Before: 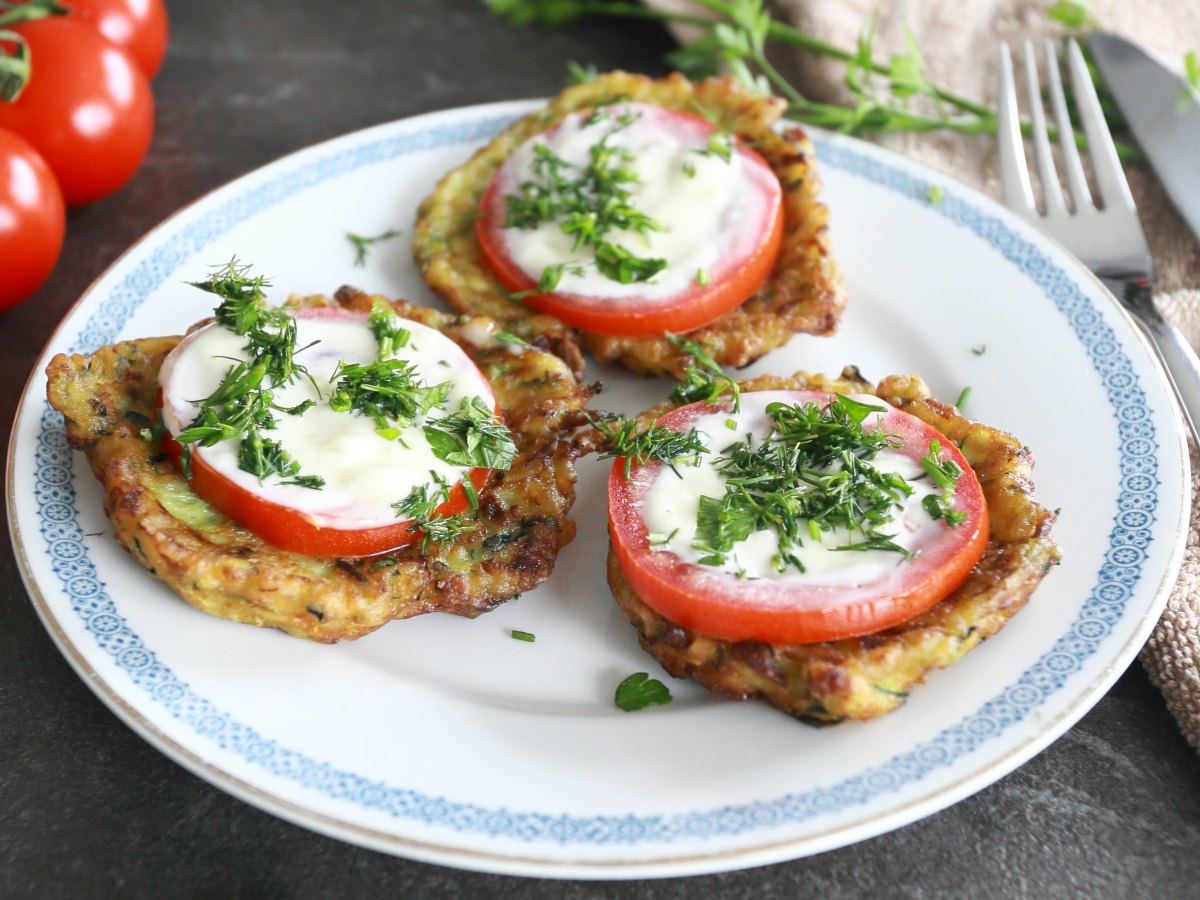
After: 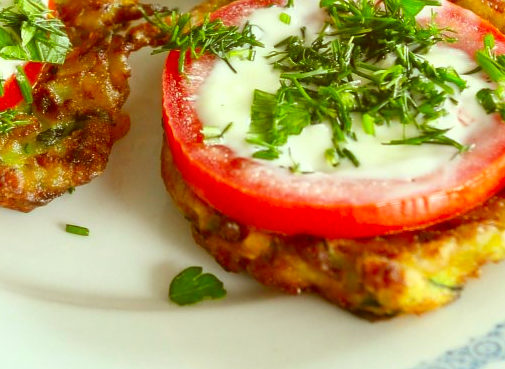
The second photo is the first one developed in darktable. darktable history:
crop: left 37.221%, top 45.169%, right 20.63%, bottom 13.777%
color zones: curves: ch0 [(0, 0.613) (0.01, 0.613) (0.245, 0.448) (0.498, 0.529) (0.642, 0.665) (0.879, 0.777) (0.99, 0.613)]; ch1 [(0, 0) (0.143, 0) (0.286, 0) (0.429, 0) (0.571, 0) (0.714, 0) (0.857, 0)], mix -138.01%
color correction: highlights a* -5.94, highlights b* 9.48, shadows a* 10.12, shadows b* 23.94
